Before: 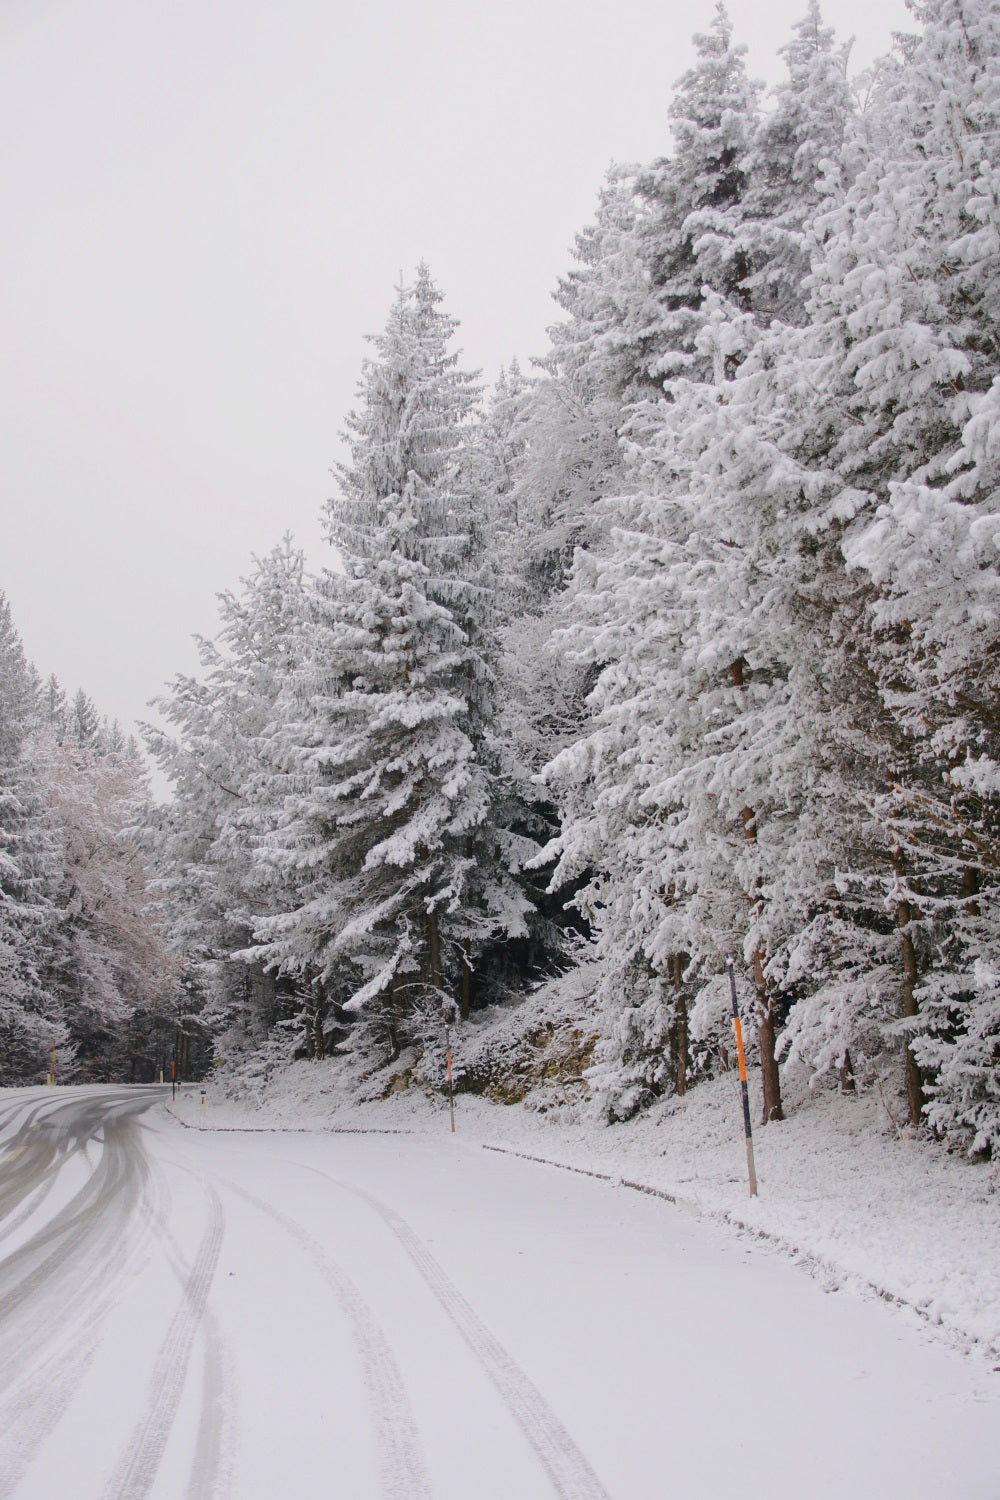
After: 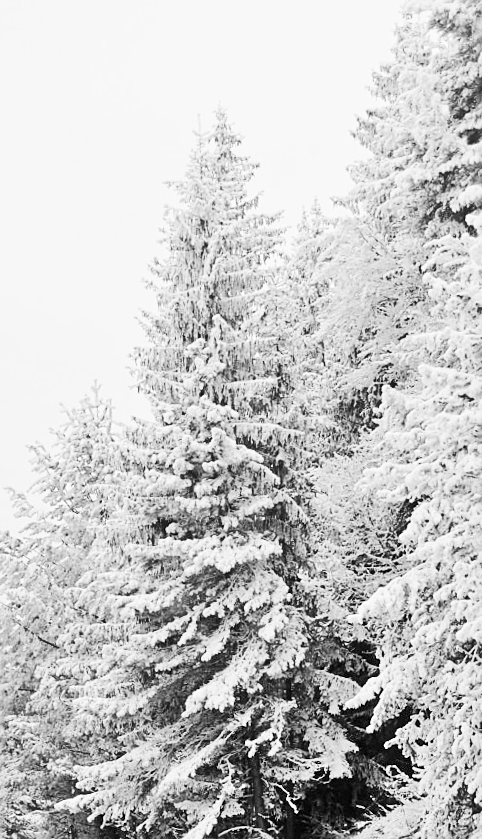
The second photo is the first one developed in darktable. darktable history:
color calibration: x 0.342, y 0.355, temperature 5146 K
tone equalizer: -7 EV 0.15 EV, -6 EV 0.6 EV, -5 EV 1.15 EV, -4 EV 1.33 EV, -3 EV 1.15 EV, -2 EV 0.6 EV, -1 EV 0.15 EV, mask exposure compensation -0.5 EV
white balance: red 0.948, green 1.02, blue 1.176
monochrome: on, module defaults
crop: left 17.835%, top 7.675%, right 32.881%, bottom 32.213%
contrast brightness saturation: contrast 0.4, brightness 0.05, saturation 0.25
rotate and perspective: rotation -2.12°, lens shift (vertical) 0.009, lens shift (horizontal) -0.008, automatic cropping original format, crop left 0.036, crop right 0.964, crop top 0.05, crop bottom 0.959
sharpen: on, module defaults
